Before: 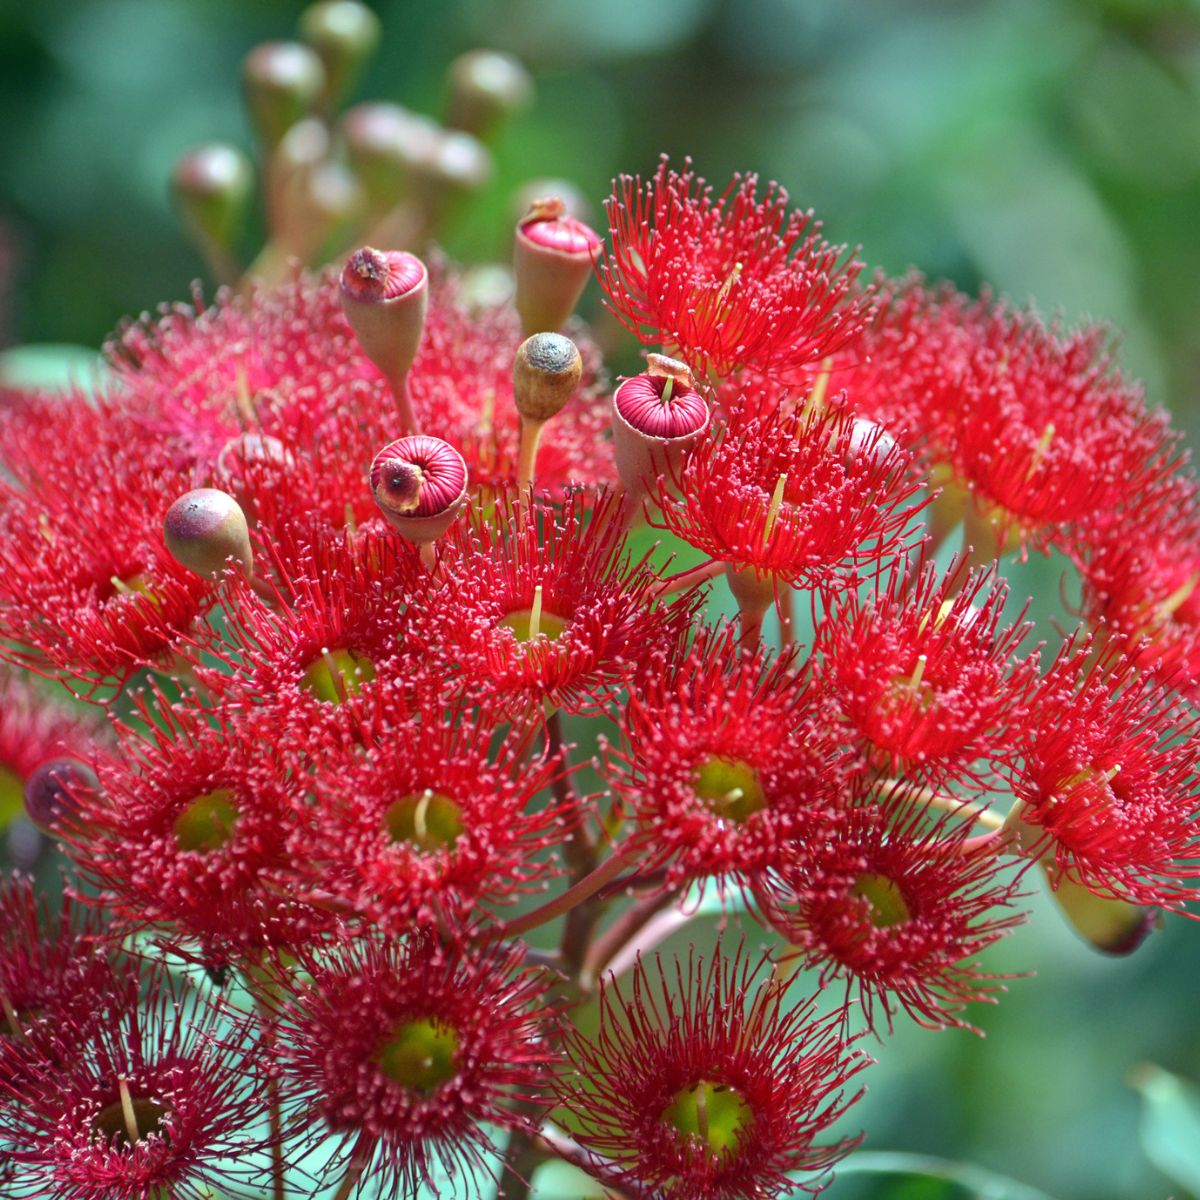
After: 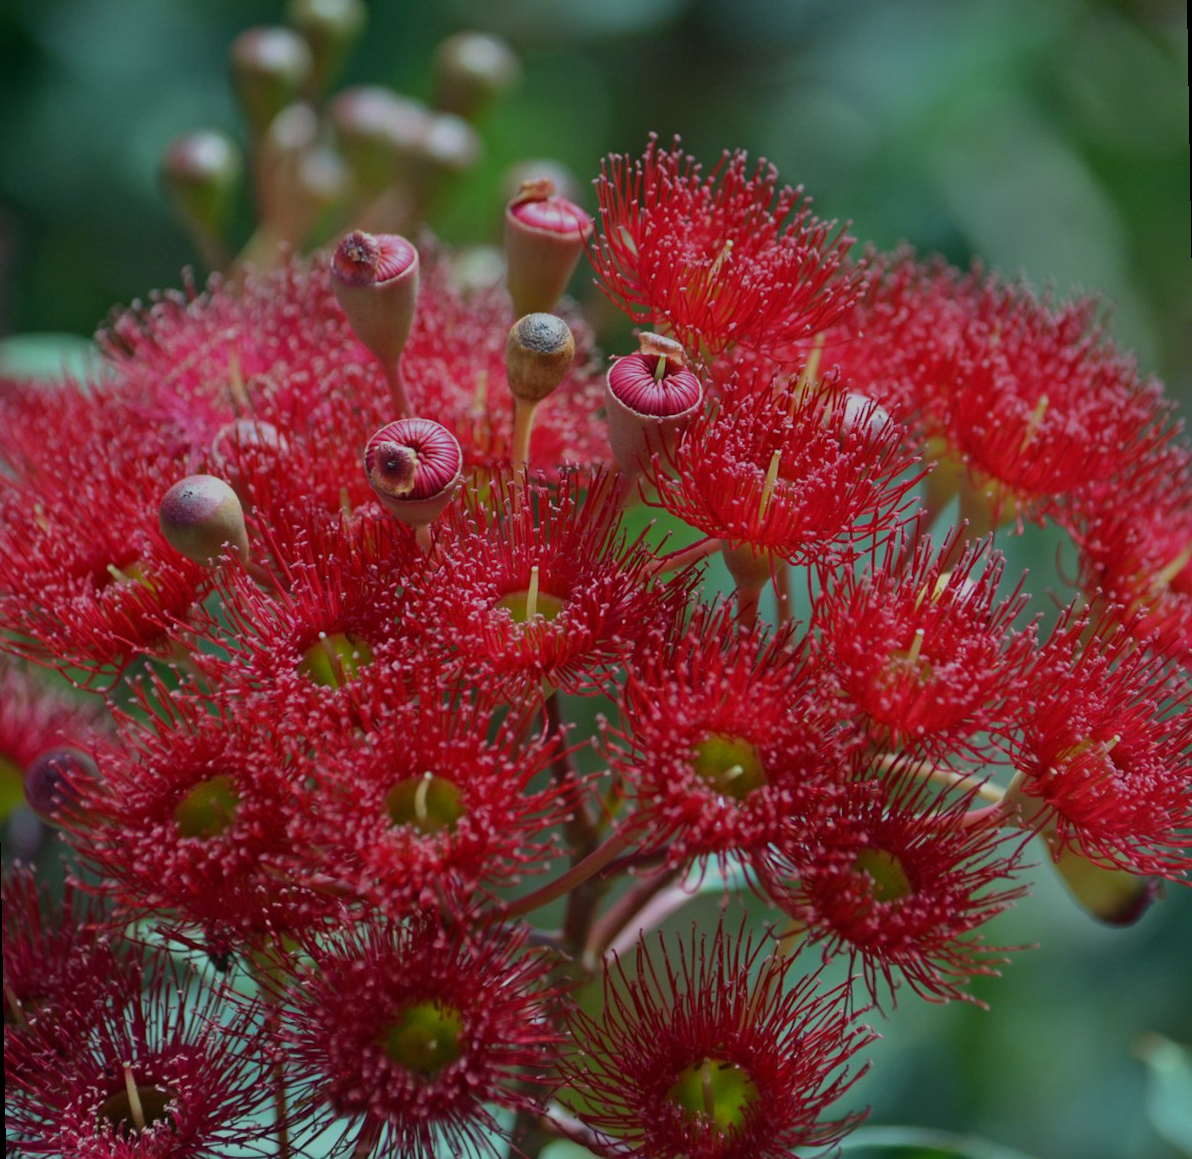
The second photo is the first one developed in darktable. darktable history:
exposure: exposure -1 EV, compensate highlight preservation false
rotate and perspective: rotation -1°, crop left 0.011, crop right 0.989, crop top 0.025, crop bottom 0.975
white balance: red 1.004, blue 1.024
